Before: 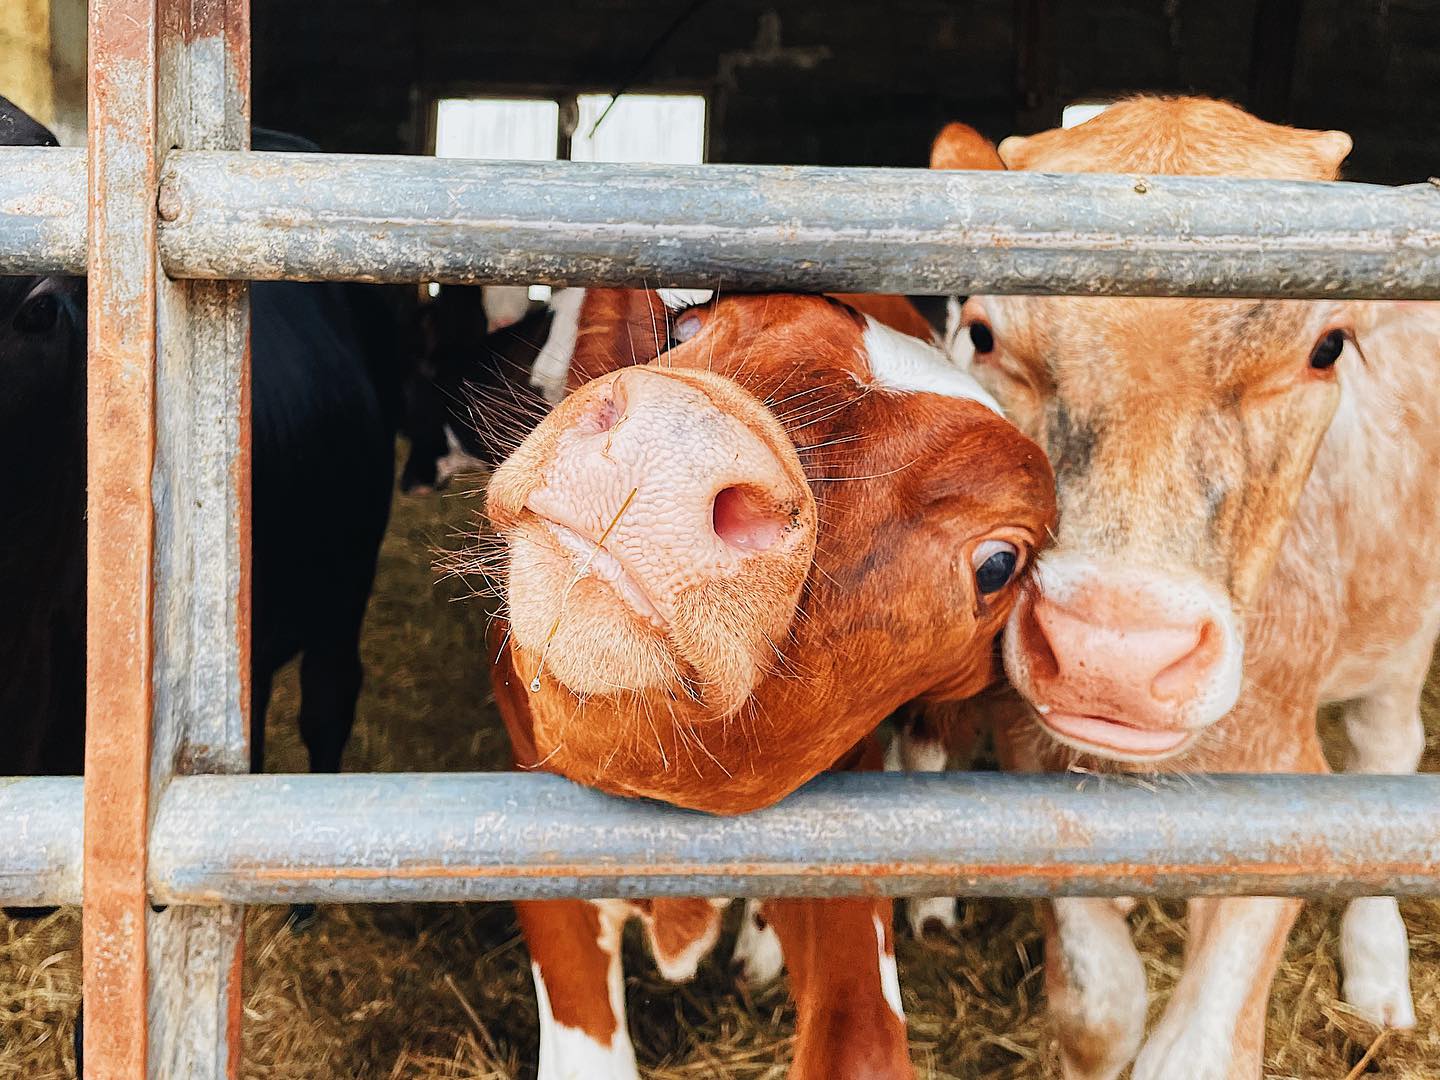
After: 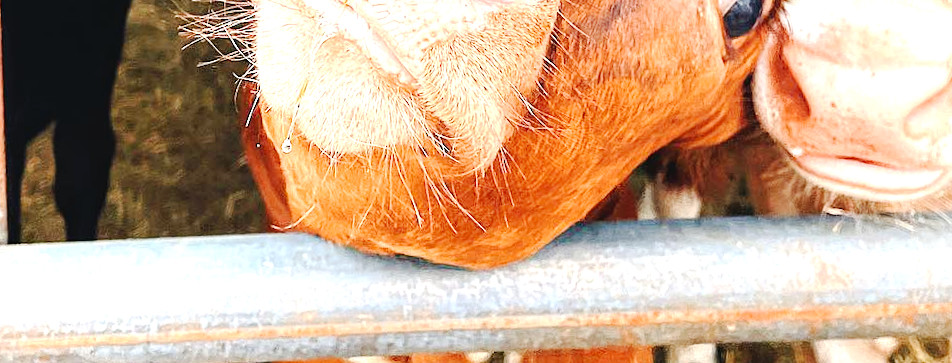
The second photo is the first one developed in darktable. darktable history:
exposure: black level correction 0, exposure 0.9 EV, compensate exposure bias true, compensate highlight preservation false
crop: left 18.091%, top 51.13%, right 17.525%, bottom 16.85%
rotate and perspective: rotation -2.22°, lens shift (horizontal) -0.022, automatic cropping off
contrast brightness saturation: saturation -0.04
tone curve: curves: ch0 [(0, 0) (0.003, 0.012) (0.011, 0.02) (0.025, 0.032) (0.044, 0.046) (0.069, 0.06) (0.1, 0.09) (0.136, 0.133) (0.177, 0.182) (0.224, 0.247) (0.277, 0.316) (0.335, 0.396) (0.399, 0.48) (0.468, 0.568) (0.543, 0.646) (0.623, 0.717) (0.709, 0.777) (0.801, 0.846) (0.898, 0.912) (1, 1)], preserve colors none
